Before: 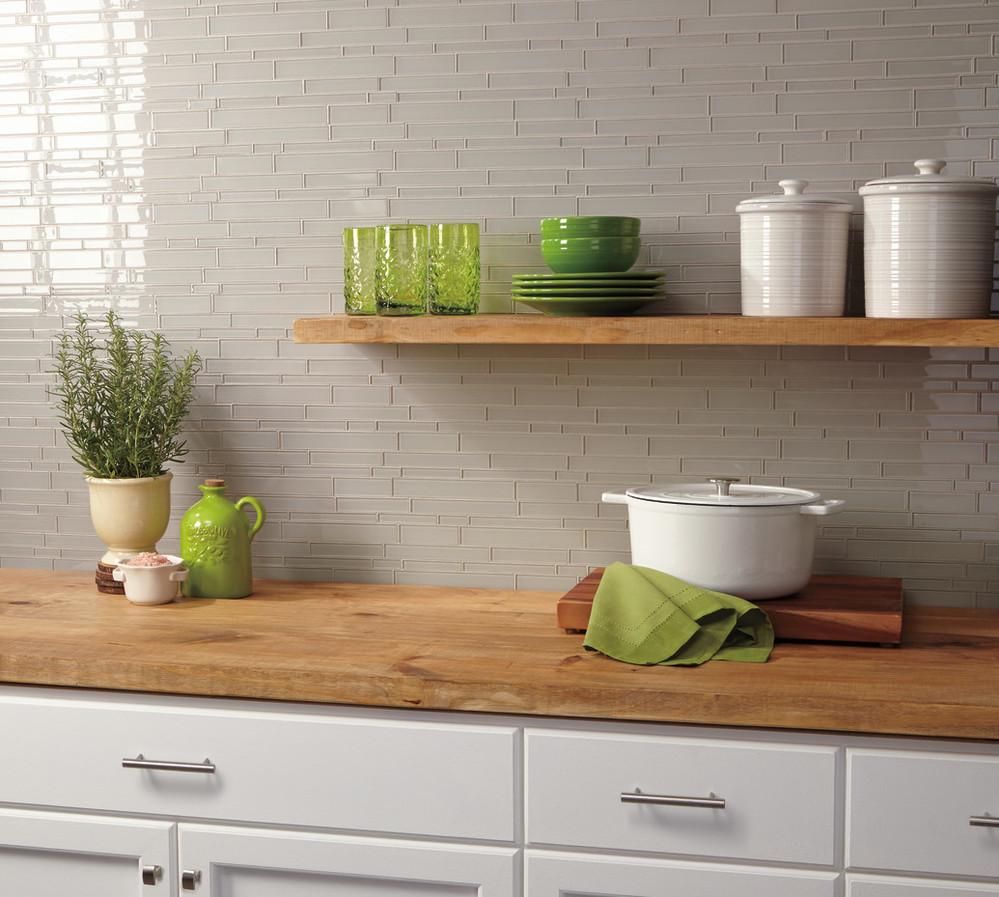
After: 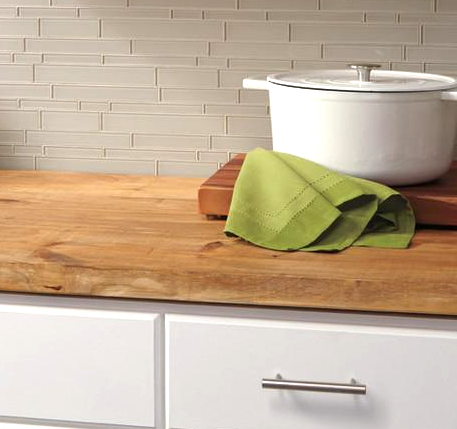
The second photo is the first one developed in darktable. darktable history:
crop: left 35.988%, top 46.213%, right 18.199%, bottom 5.909%
exposure: exposure 0.523 EV, compensate highlight preservation false
